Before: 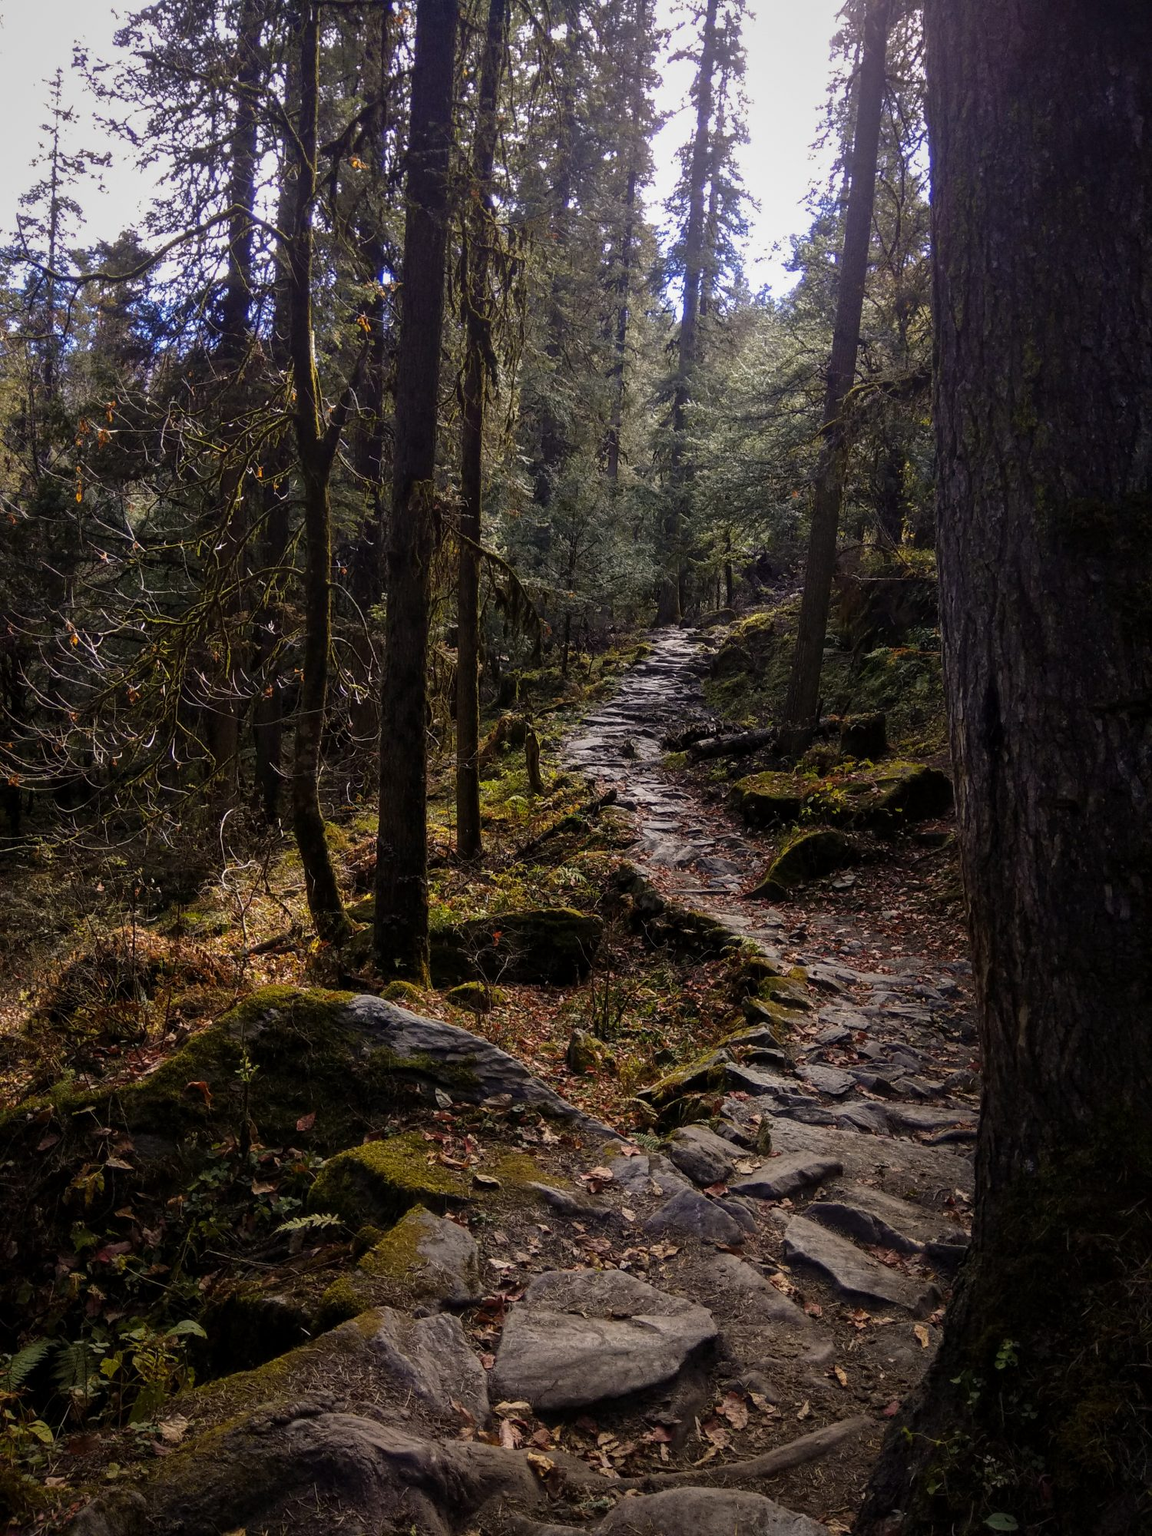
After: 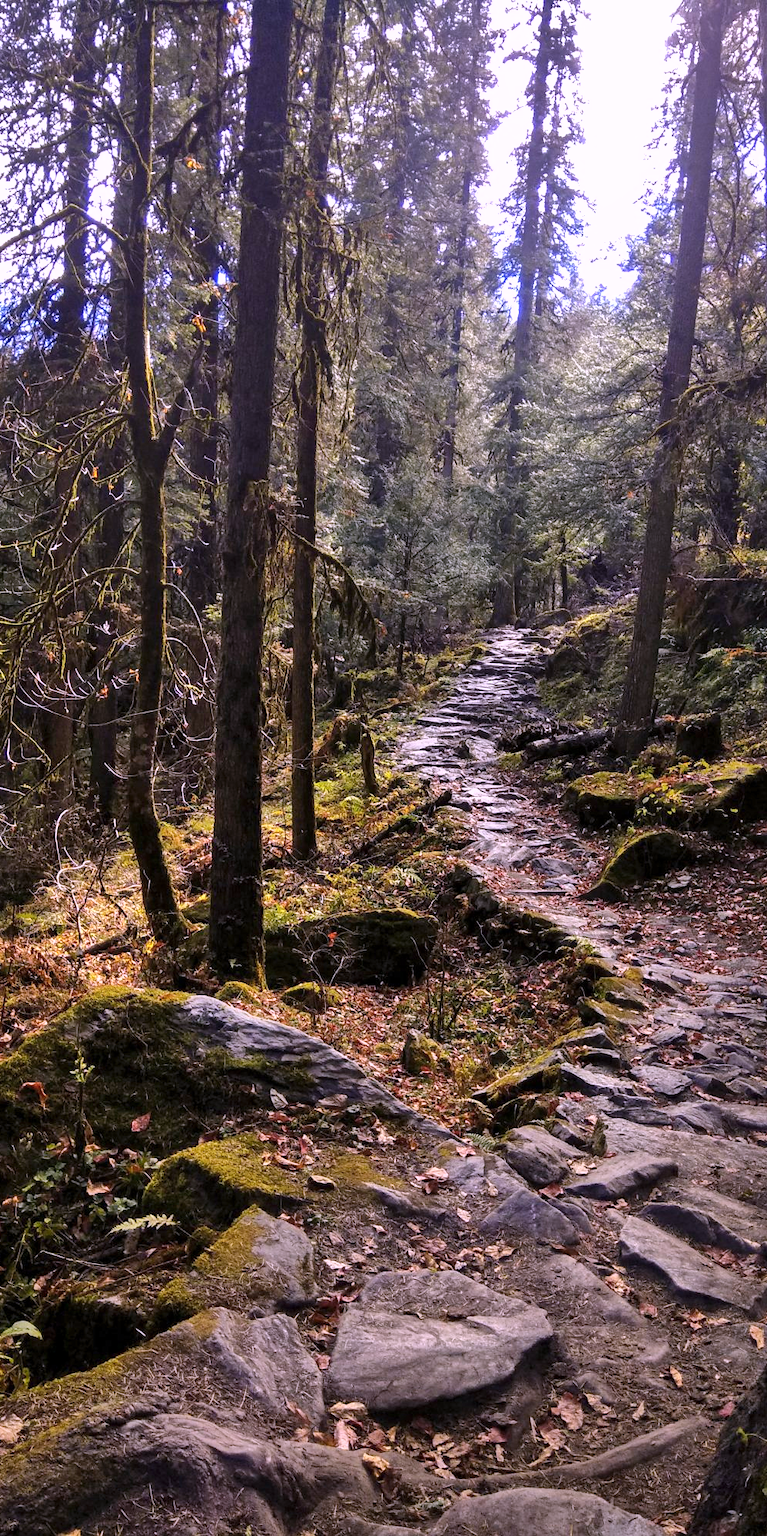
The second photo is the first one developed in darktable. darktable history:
crop and rotate: left 14.385%, right 18.948%
shadows and highlights: low approximation 0.01, soften with gaussian
white balance: red 1.042, blue 1.17
tone equalizer: on, module defaults
exposure: exposure 0.785 EV, compensate highlight preservation false
